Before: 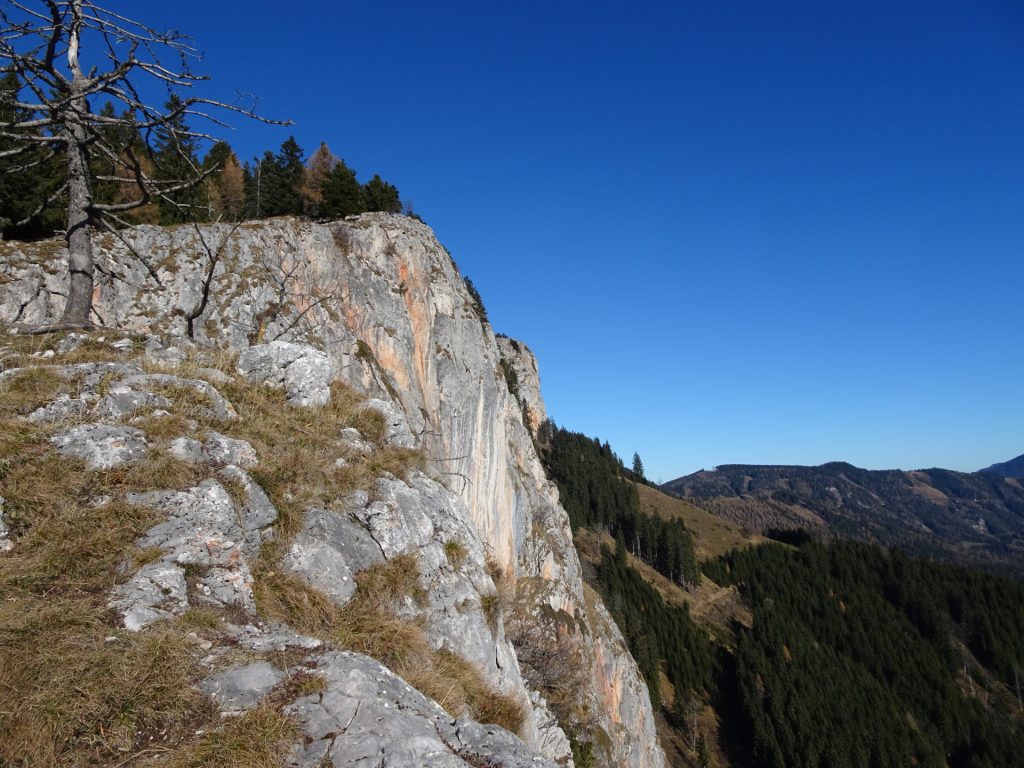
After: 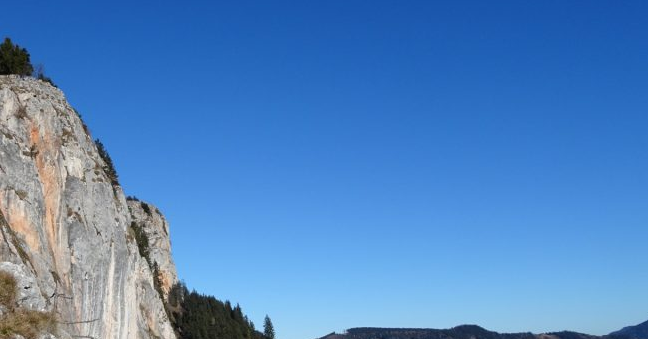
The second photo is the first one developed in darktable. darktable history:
crop: left 36.043%, top 17.942%, right 0.611%, bottom 37.905%
